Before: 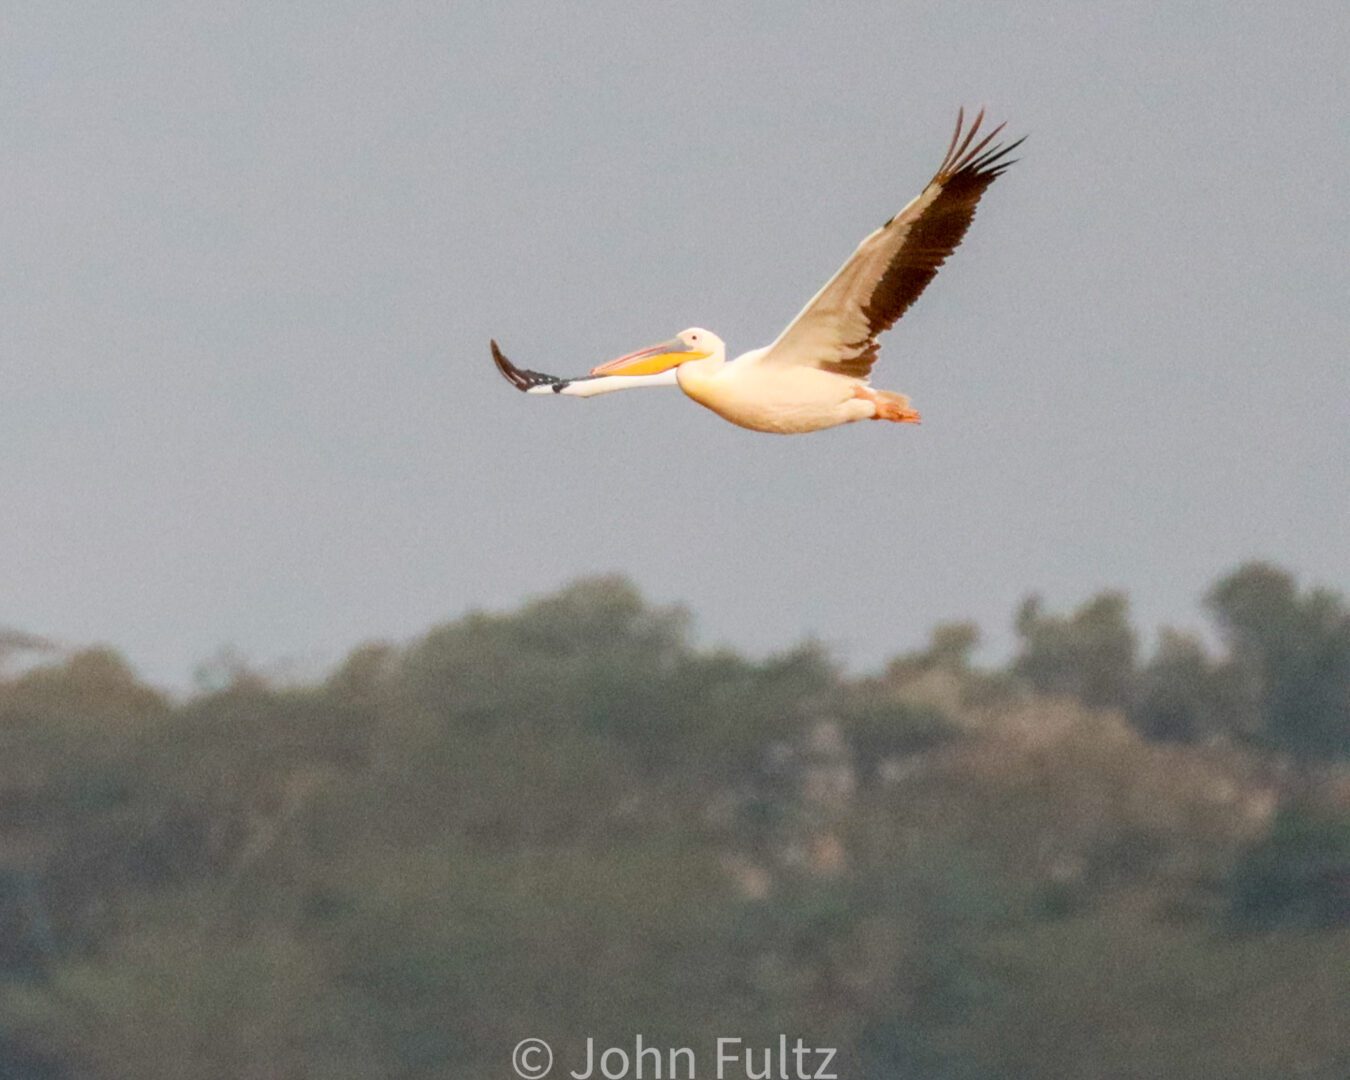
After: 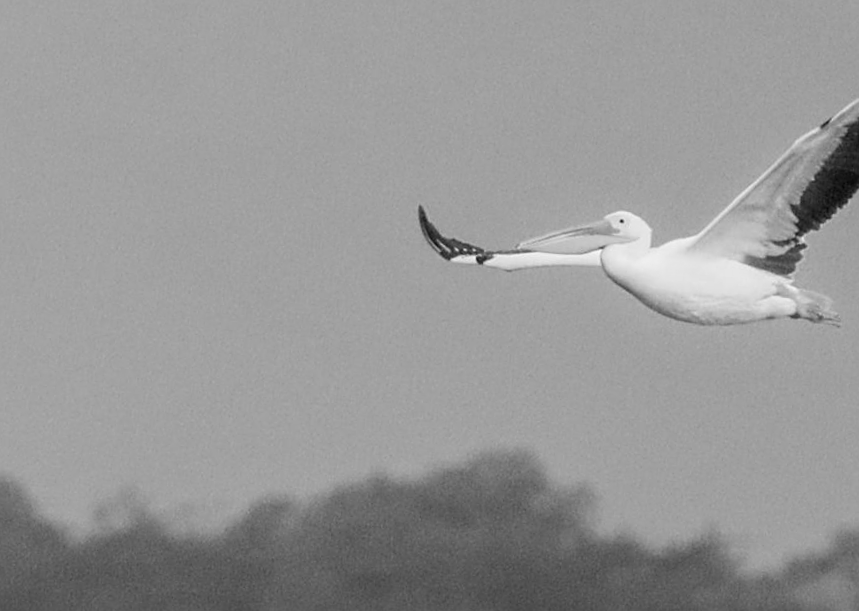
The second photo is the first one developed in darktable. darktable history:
crop and rotate: angle -4.99°, left 2.122%, top 6.945%, right 27.566%, bottom 30.519%
monochrome: a 26.22, b 42.67, size 0.8
sharpen: on, module defaults
